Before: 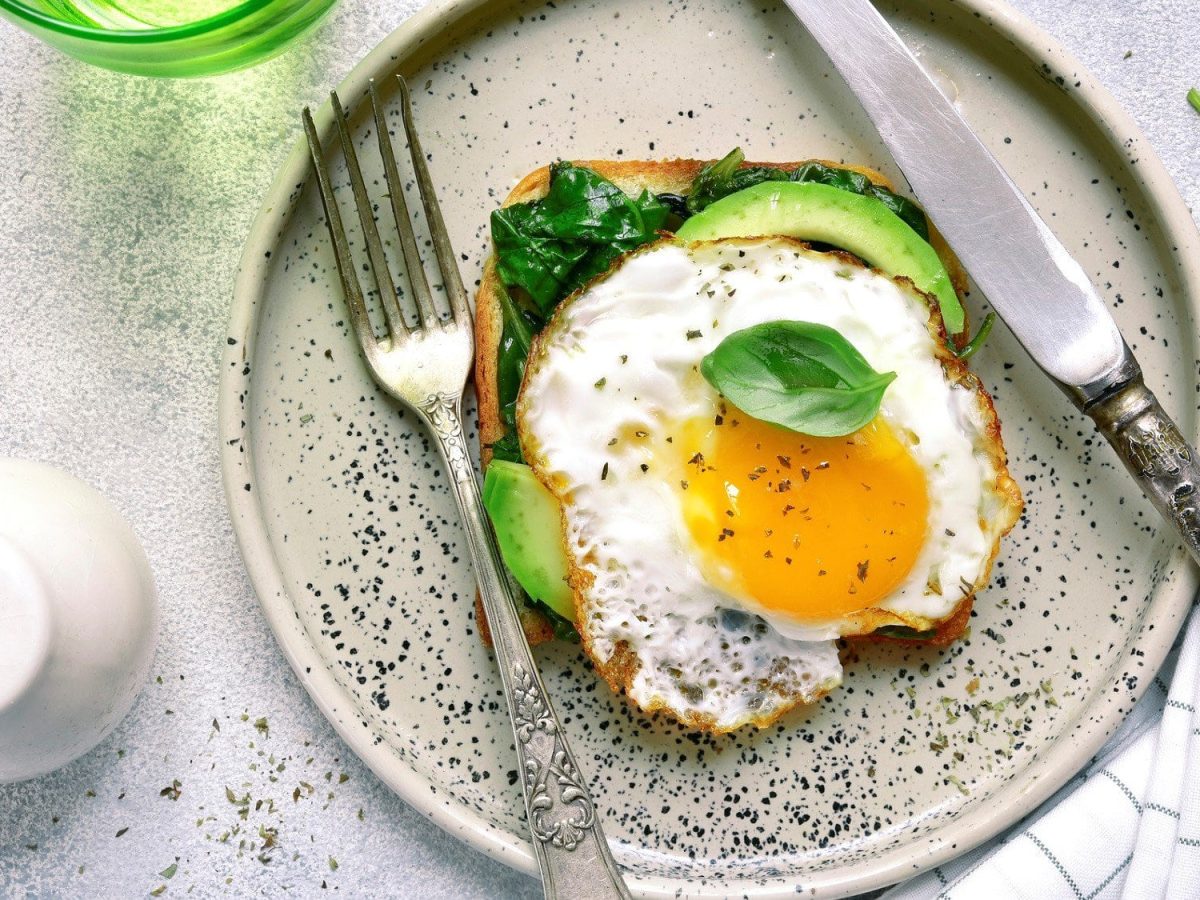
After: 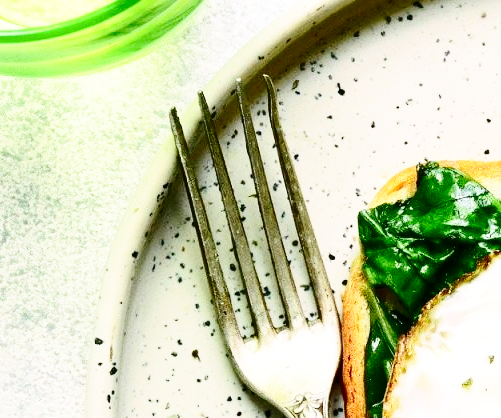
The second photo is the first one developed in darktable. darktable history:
crop and rotate: left 11.165%, top 0.051%, right 47.063%, bottom 53.424%
contrast brightness saturation: contrast 0.287
base curve: curves: ch0 [(0, 0) (0.028, 0.03) (0.121, 0.232) (0.46, 0.748) (0.859, 0.968) (1, 1)], preserve colors none
